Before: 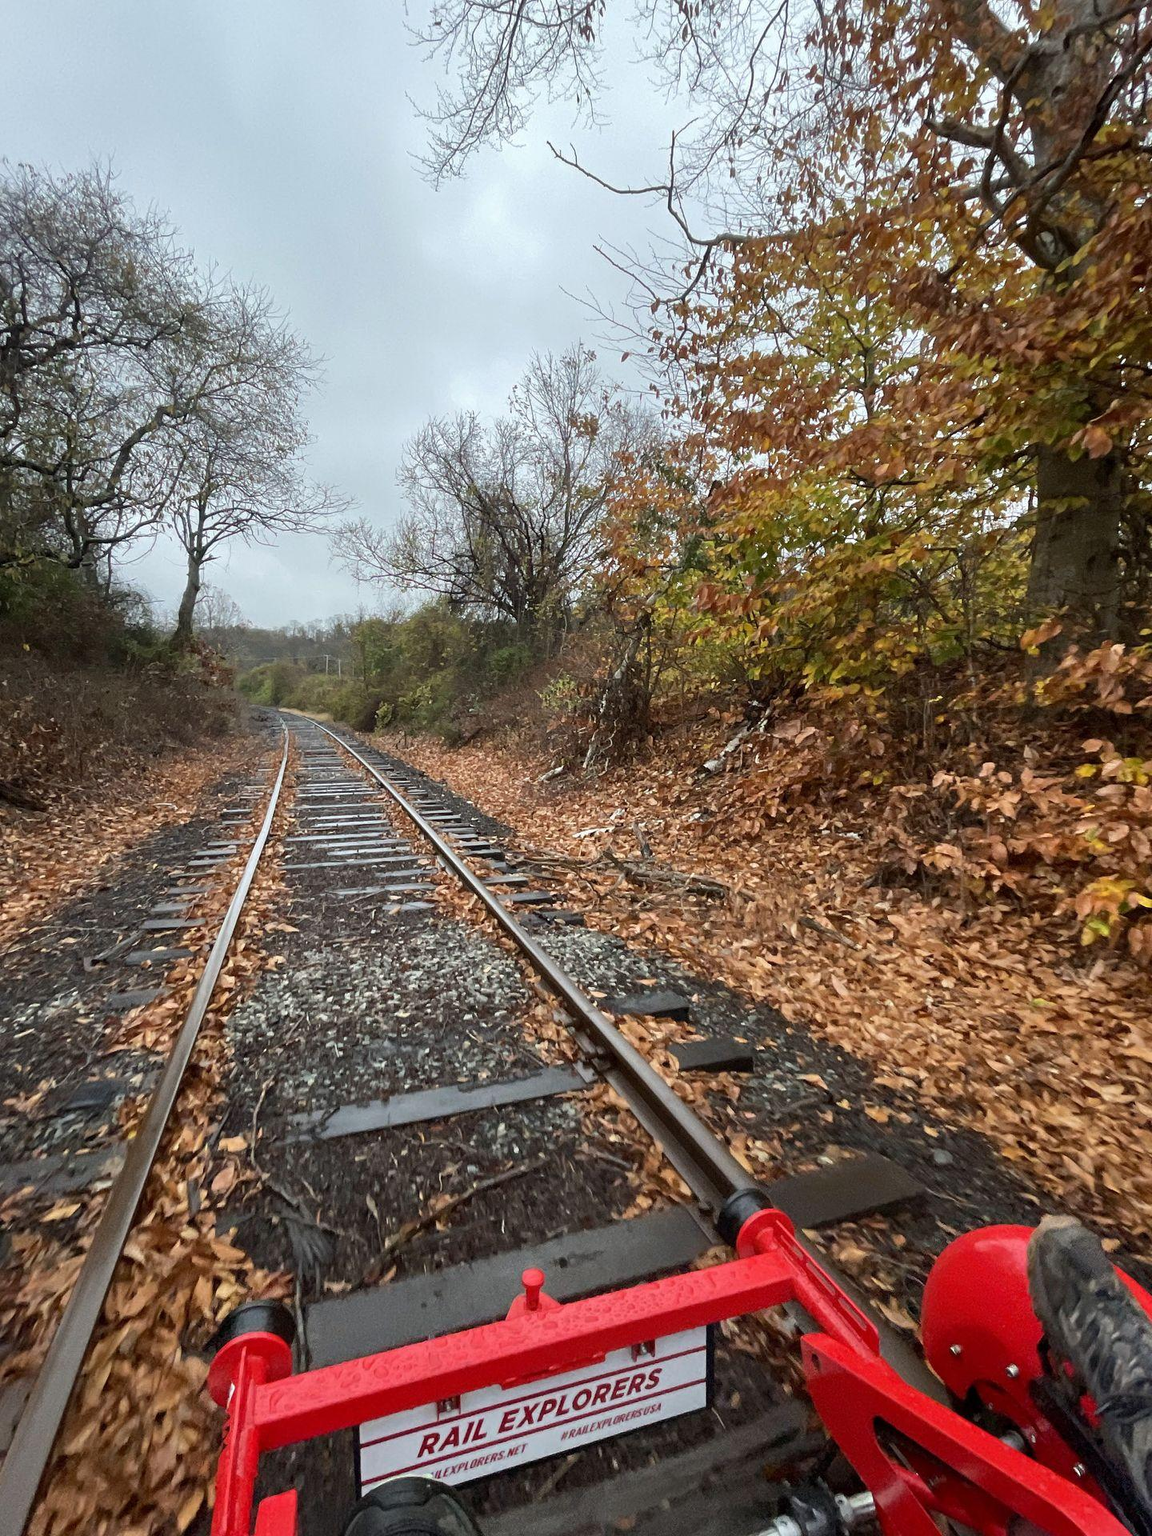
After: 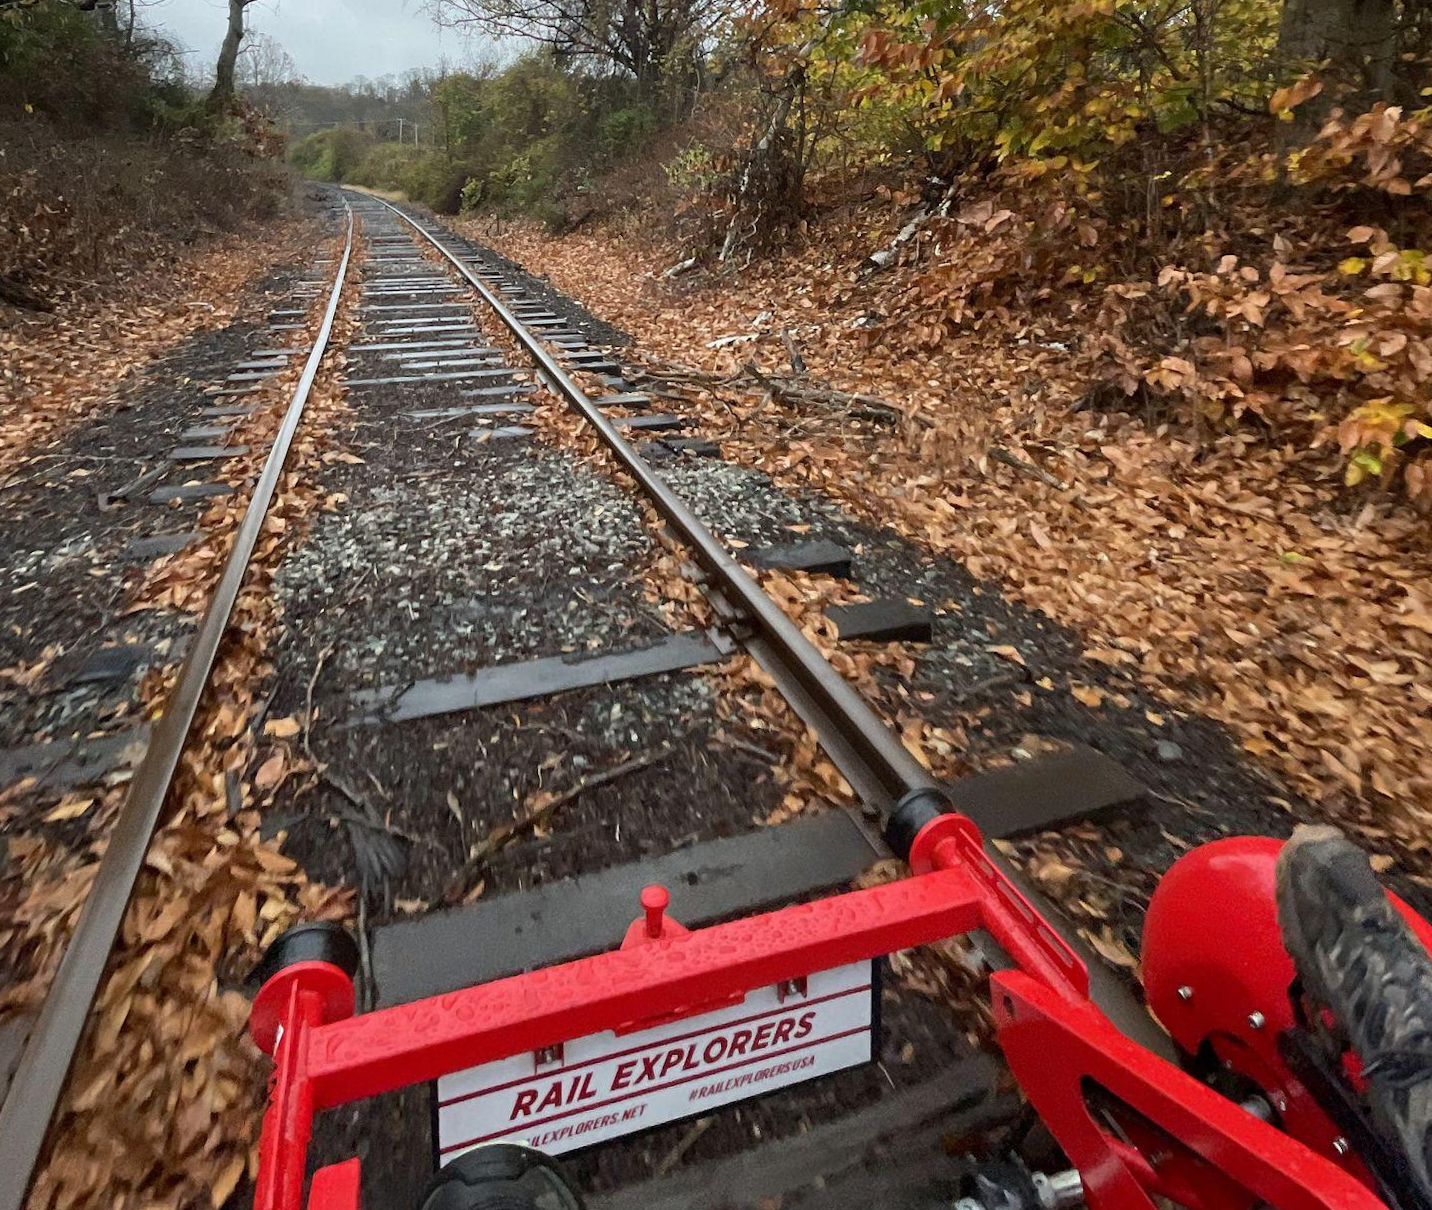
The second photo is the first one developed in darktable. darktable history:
rotate and perspective: rotation 0.192°, lens shift (horizontal) -0.015, crop left 0.005, crop right 0.996, crop top 0.006, crop bottom 0.99
crop and rotate: top 36.435%
